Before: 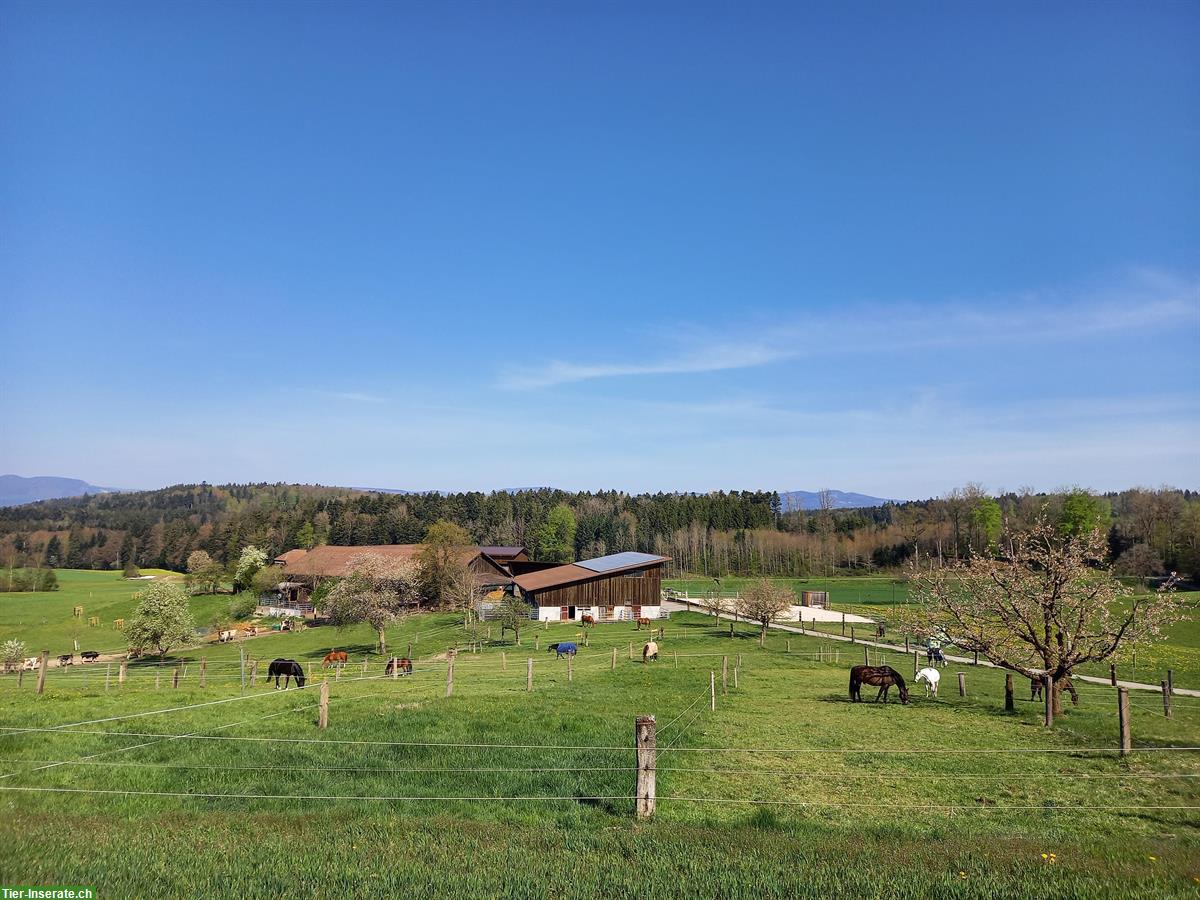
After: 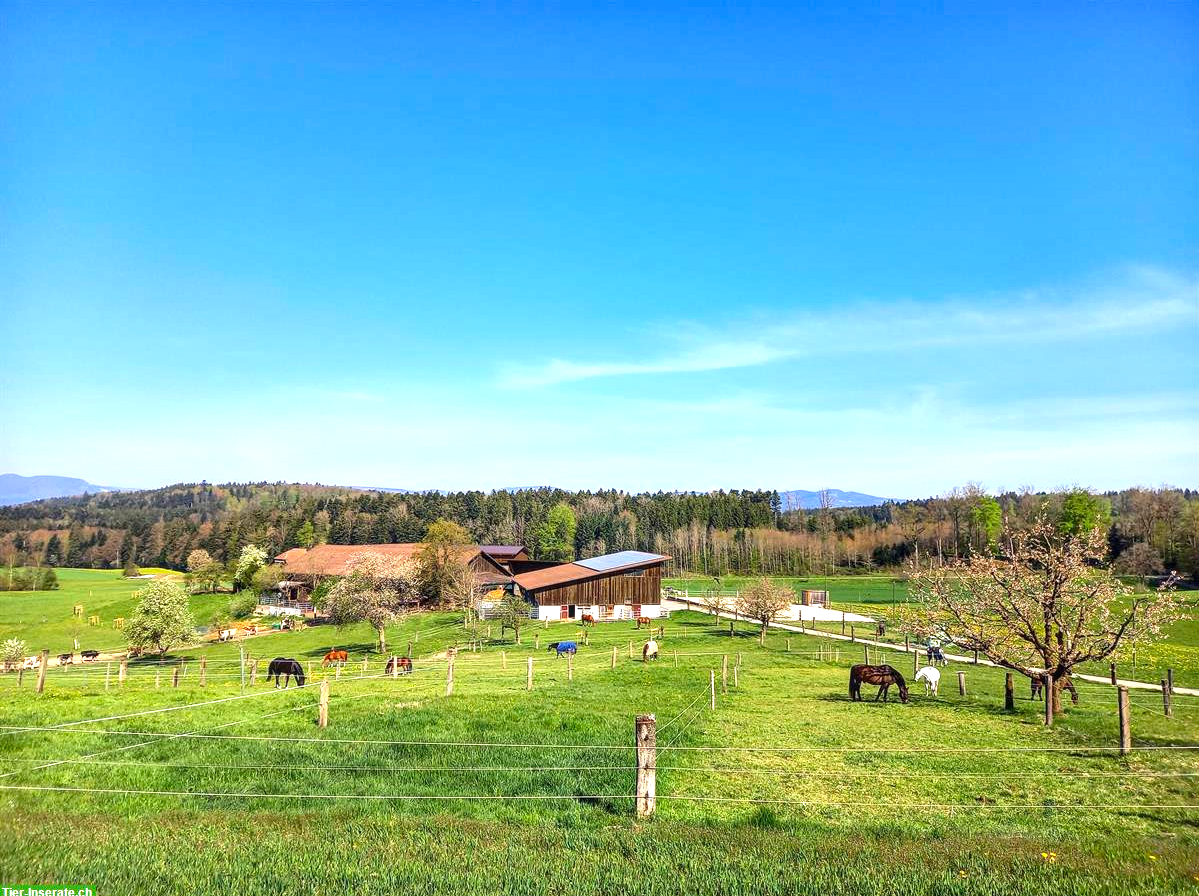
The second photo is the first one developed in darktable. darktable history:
crop: top 0.189%, bottom 0.174%
exposure: black level correction 0, exposure 0.896 EV, compensate exposure bias true, compensate highlight preservation false
local contrast: on, module defaults
contrast brightness saturation: contrast 0.086, saturation 0.266
